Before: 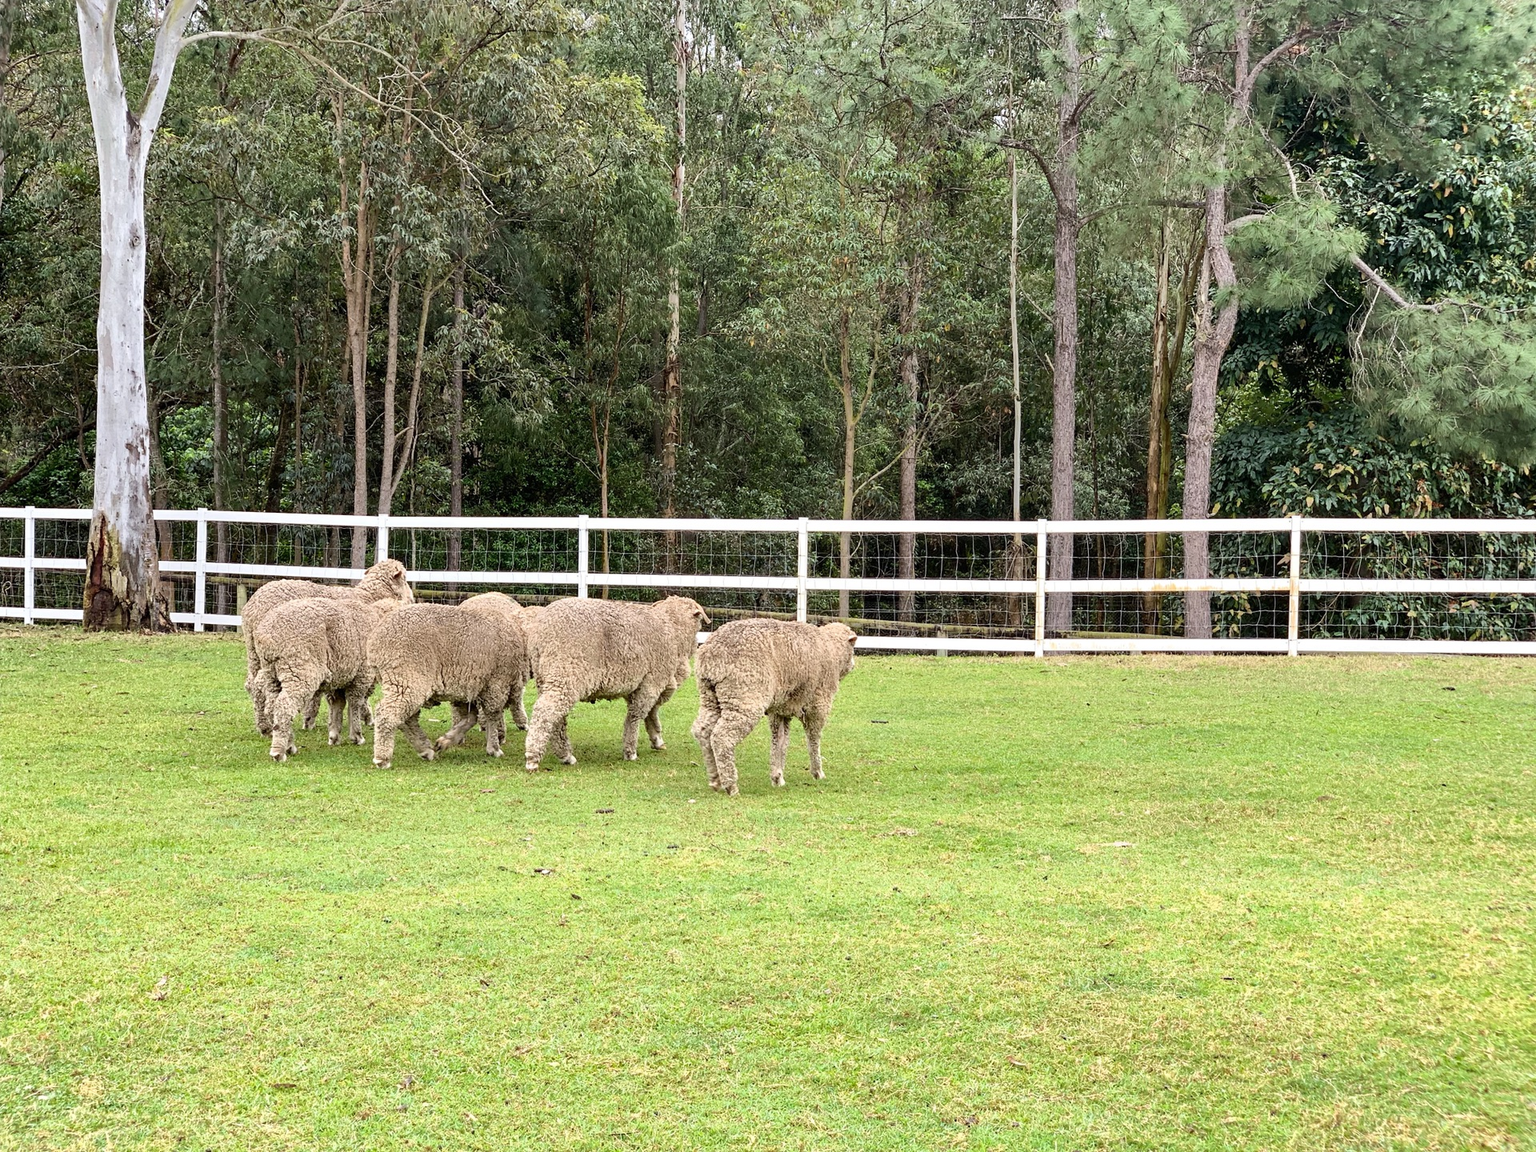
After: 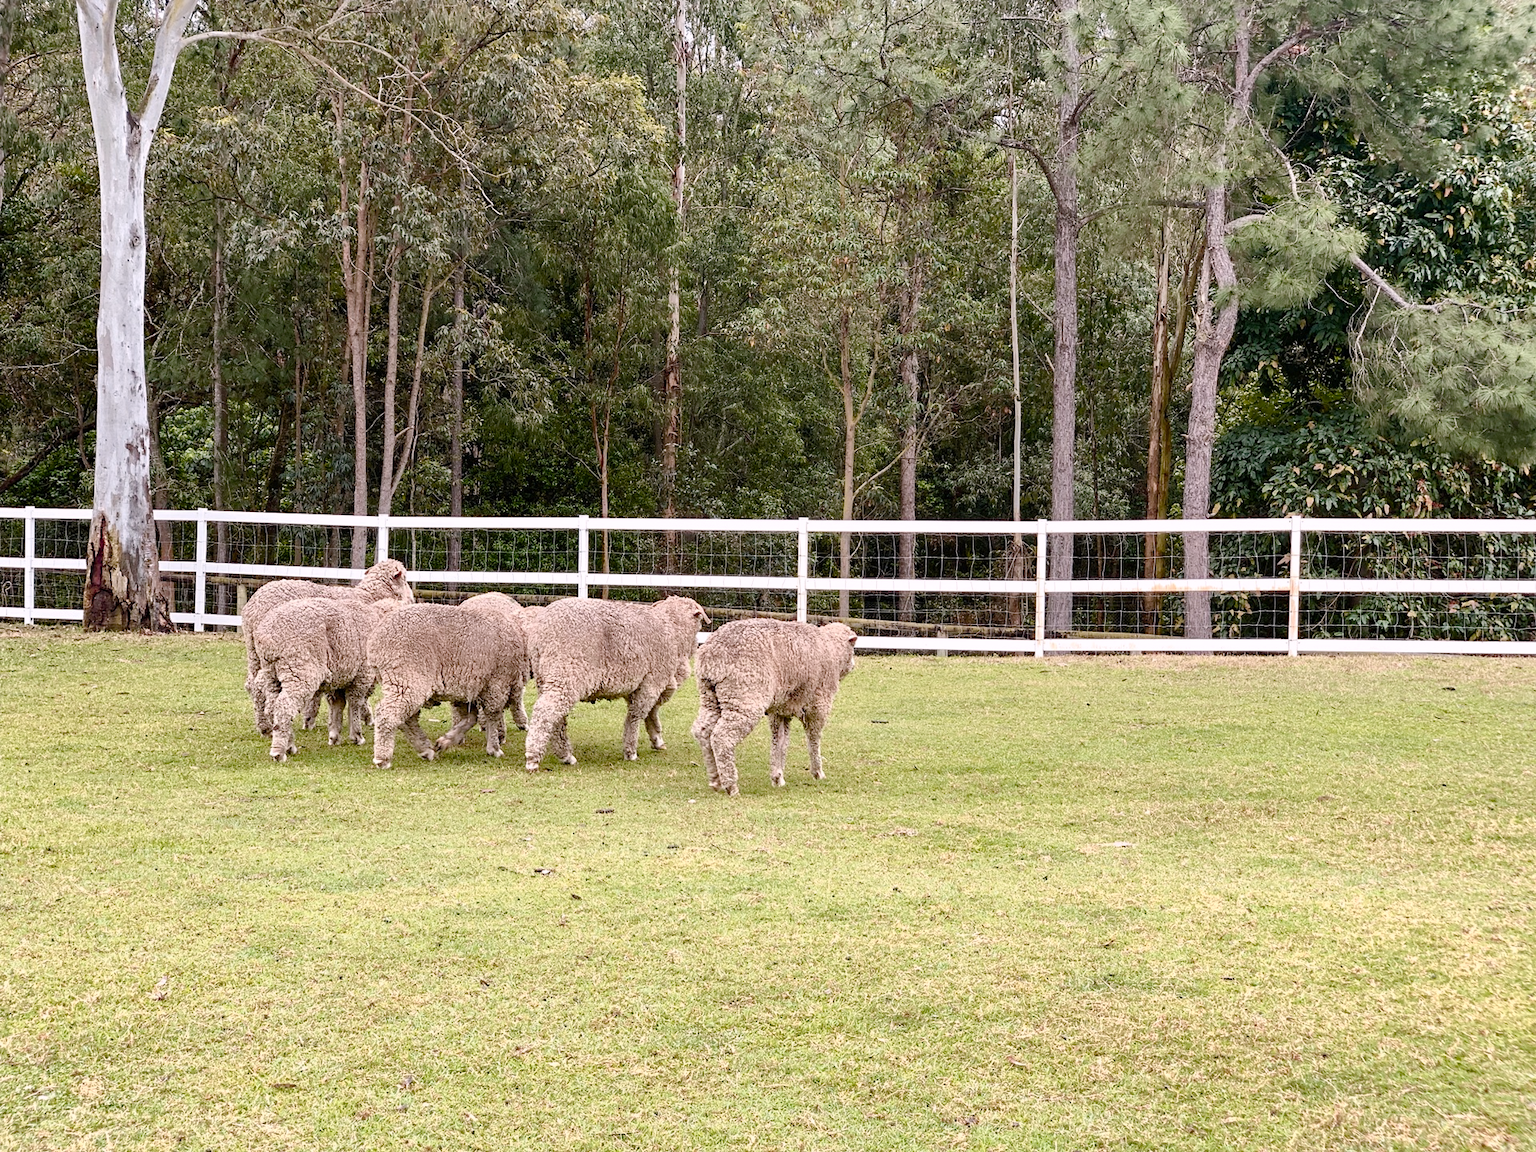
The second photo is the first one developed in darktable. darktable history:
color balance rgb: highlights gain › chroma 1.535%, highlights gain › hue 311.66°, linear chroma grading › shadows -7.12%, linear chroma grading › highlights -5.927%, linear chroma grading › global chroma -10.027%, linear chroma grading › mid-tones -8.3%, perceptual saturation grading › global saturation 20%, perceptual saturation grading › highlights -50.399%, perceptual saturation grading › shadows 30.457%, hue shift -12.23°
